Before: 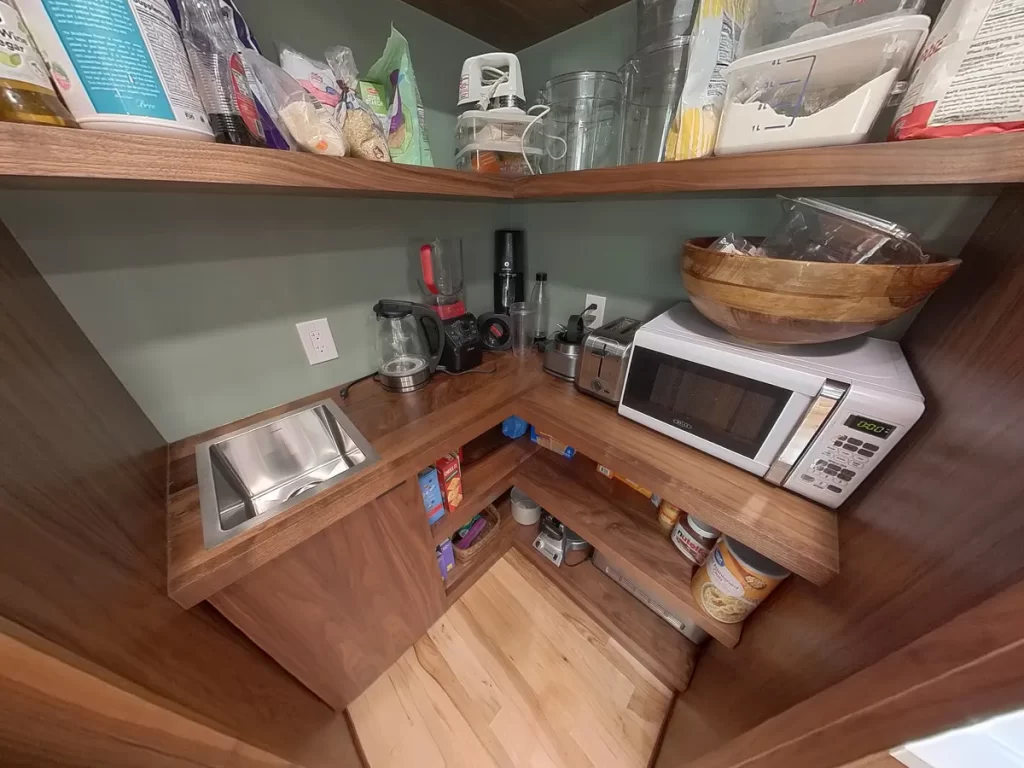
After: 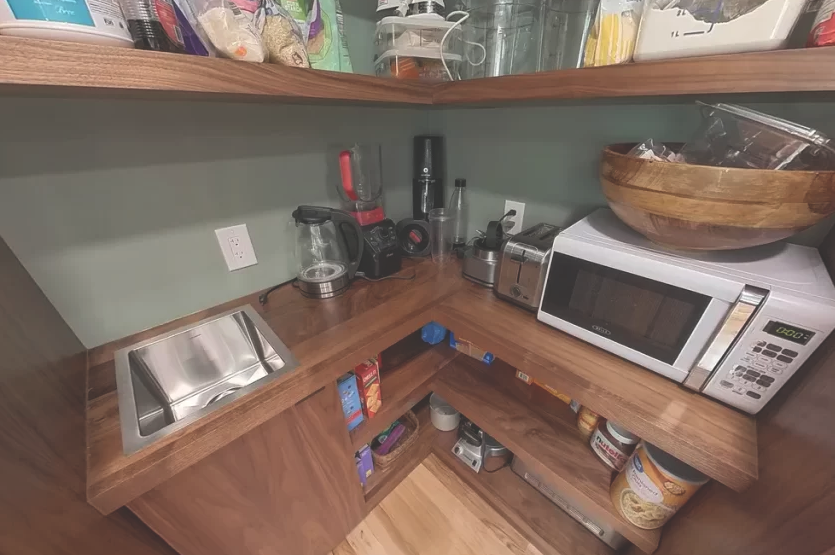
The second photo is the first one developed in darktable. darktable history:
crop: left 7.932%, top 12.253%, right 10.478%, bottom 15.387%
exposure: black level correction -0.028, compensate highlight preservation false
